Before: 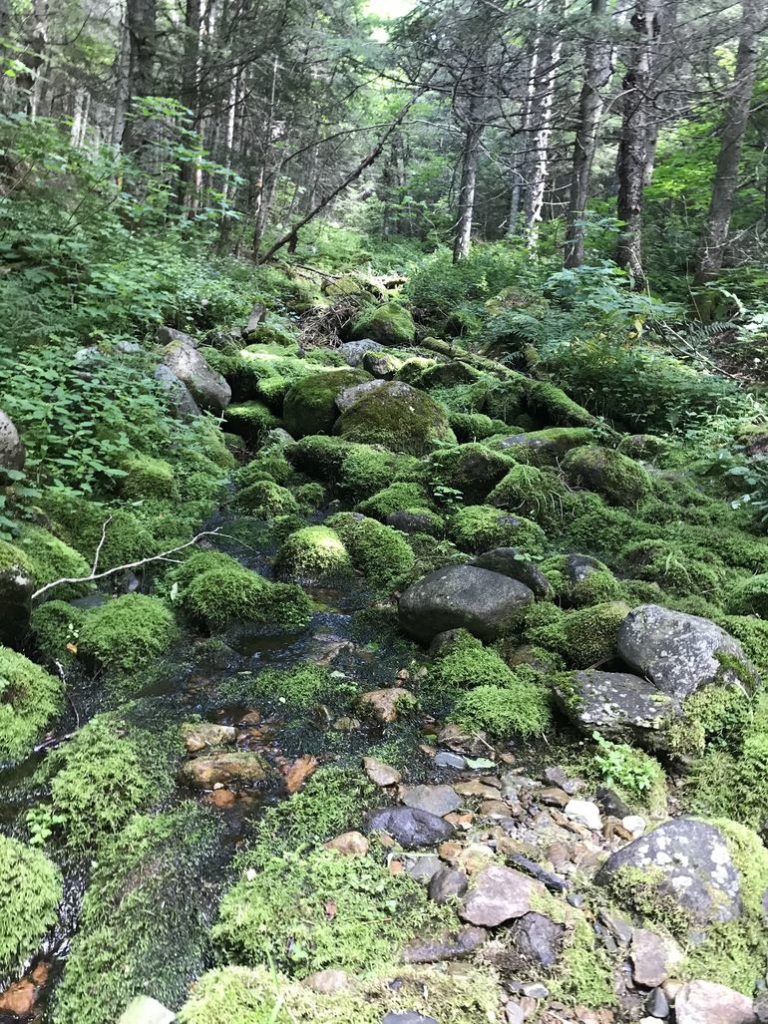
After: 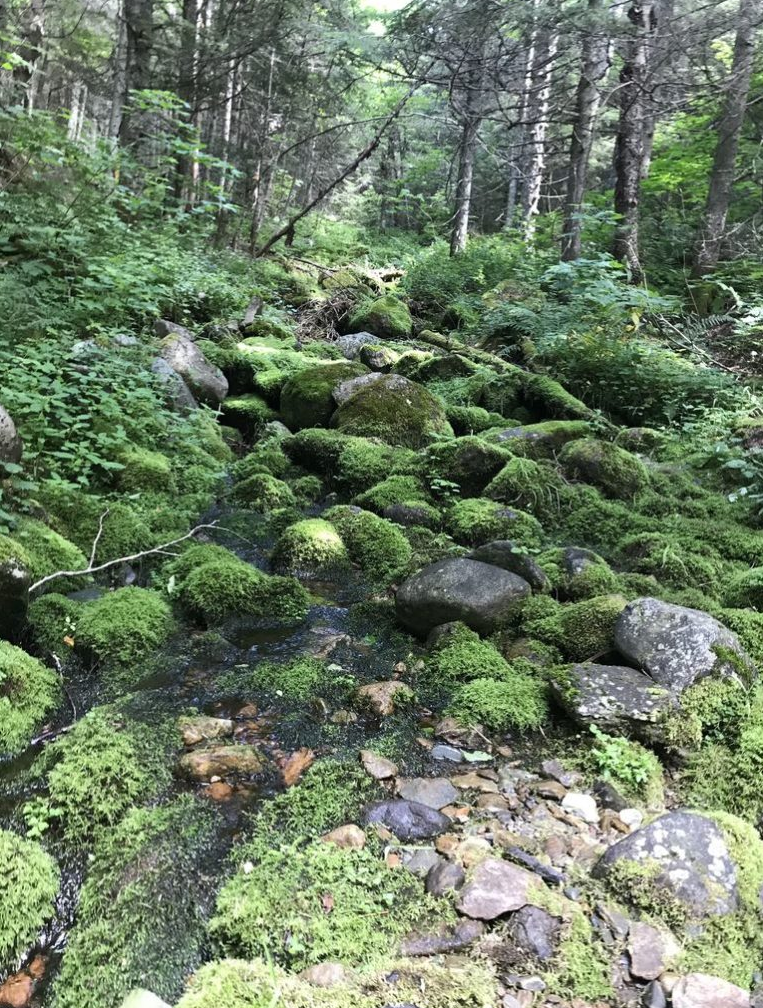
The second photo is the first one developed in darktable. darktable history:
crop: left 0.414%, top 0.731%, right 0.185%, bottom 0.815%
